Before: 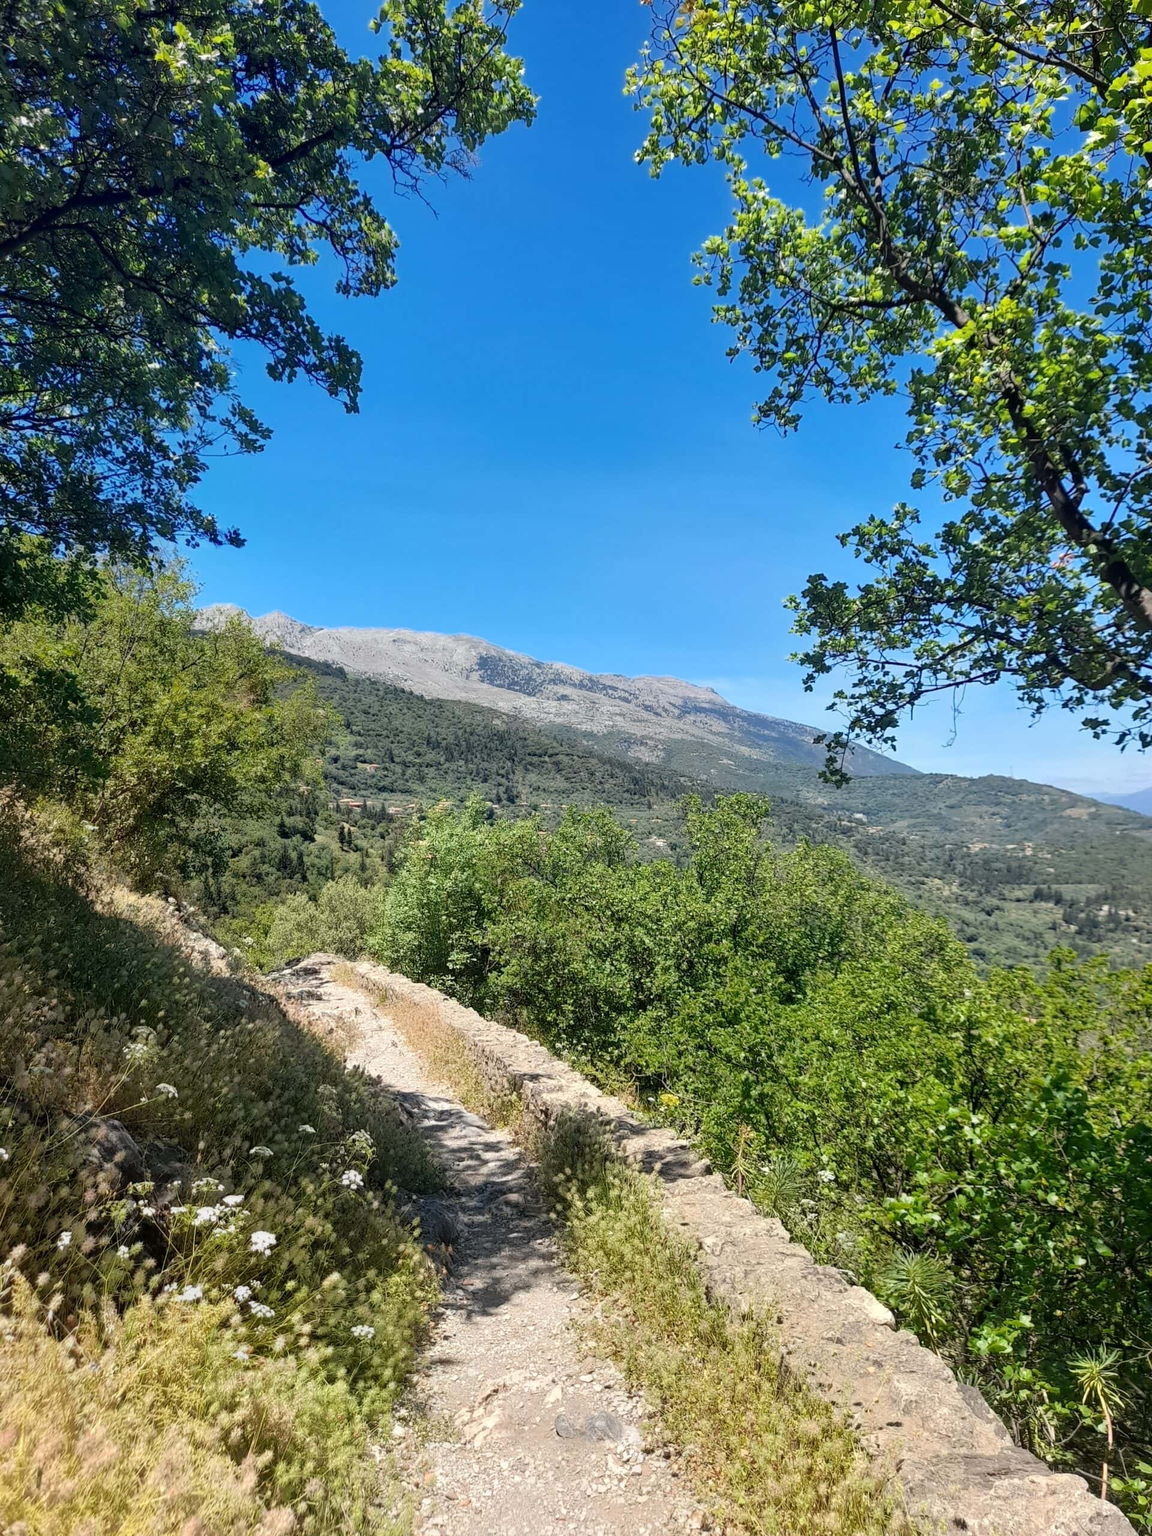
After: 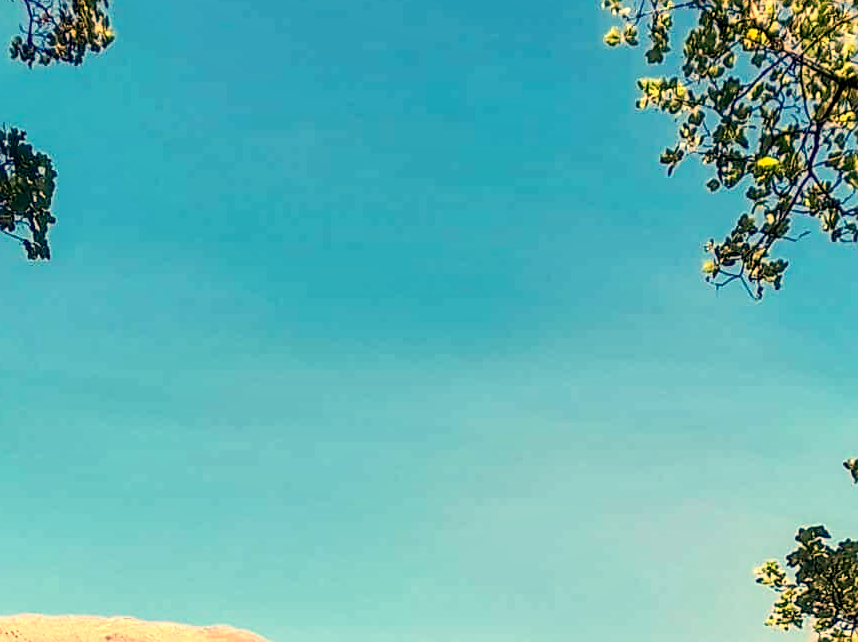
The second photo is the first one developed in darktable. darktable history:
contrast brightness saturation: contrast 0.2, brightness 0.16, saturation 0.22
local contrast: highlights 59%, detail 145%
sharpen: on, module defaults
crop: left 28.64%, top 16.832%, right 26.637%, bottom 58.055%
white balance: red 1.467, blue 0.684
